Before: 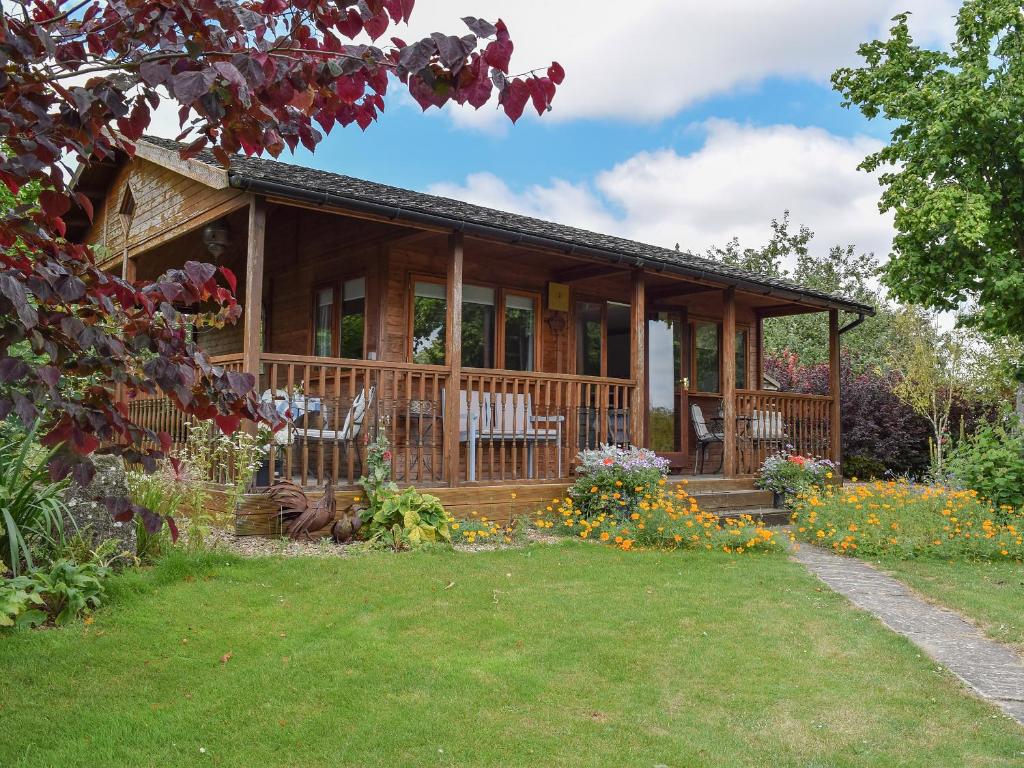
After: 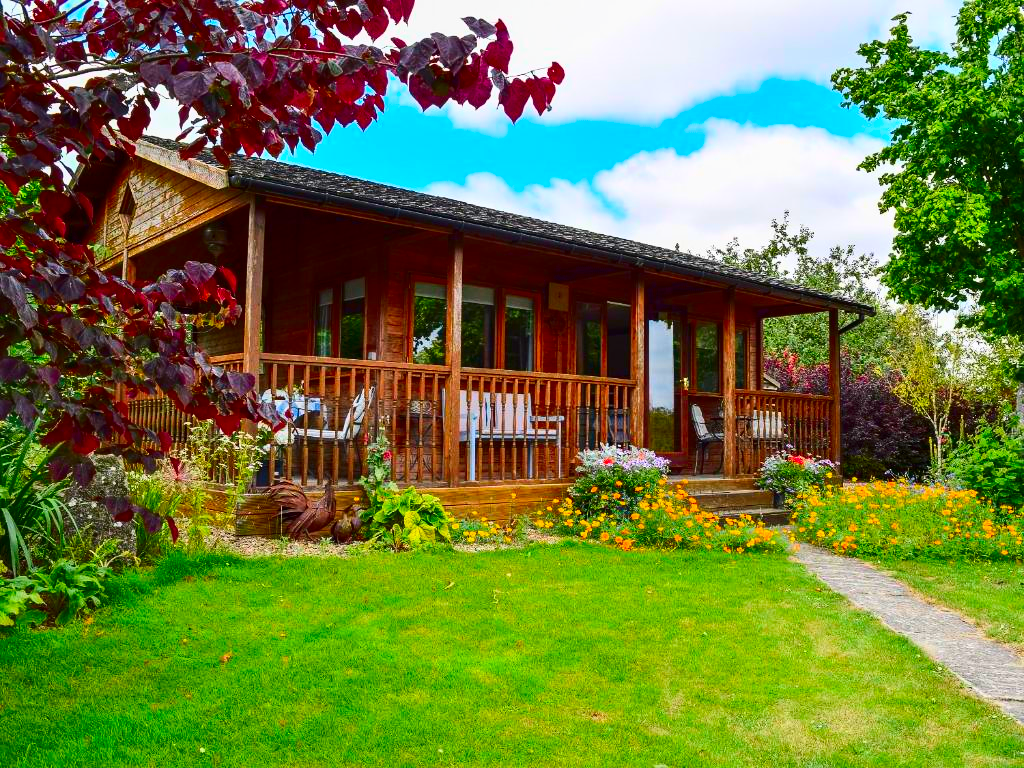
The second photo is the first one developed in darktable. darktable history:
color correction: highlights b* -0.041, saturation 2.17
contrast brightness saturation: contrast 0.281
